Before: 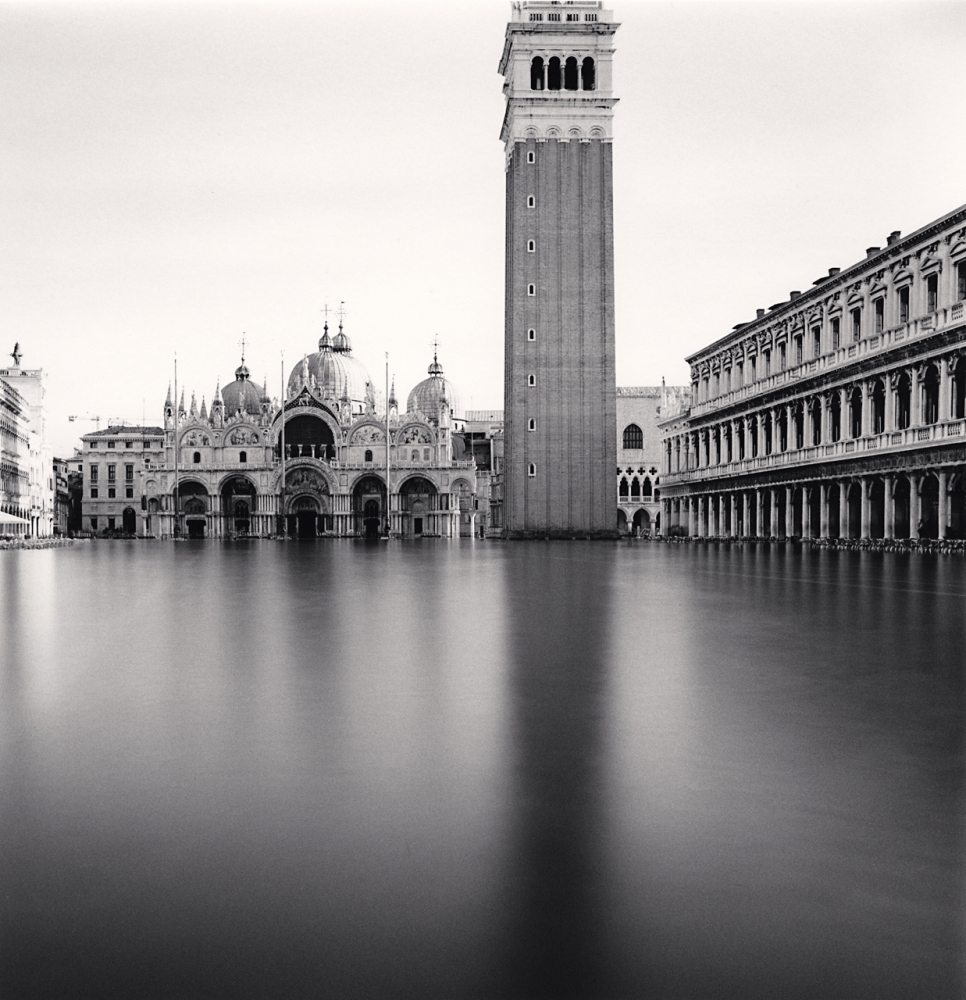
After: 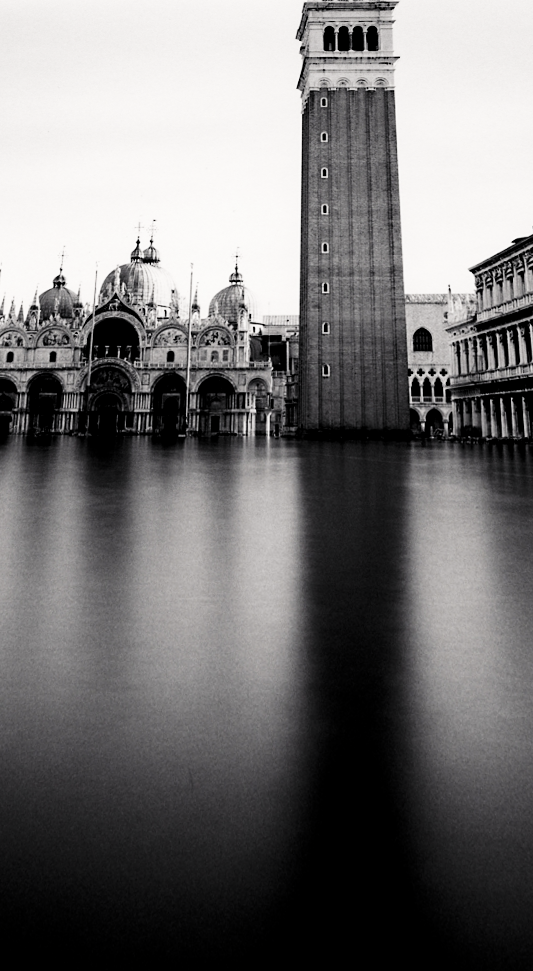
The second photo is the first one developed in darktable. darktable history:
rotate and perspective: rotation 0.72°, lens shift (vertical) -0.352, lens shift (horizontal) -0.051, crop left 0.152, crop right 0.859, crop top 0.019, crop bottom 0.964
sigmoid: contrast 1.7
levels: mode automatic, black 8.58%, gray 59.42%, levels [0, 0.445, 1]
crop and rotate: left 13.342%, right 19.991%
